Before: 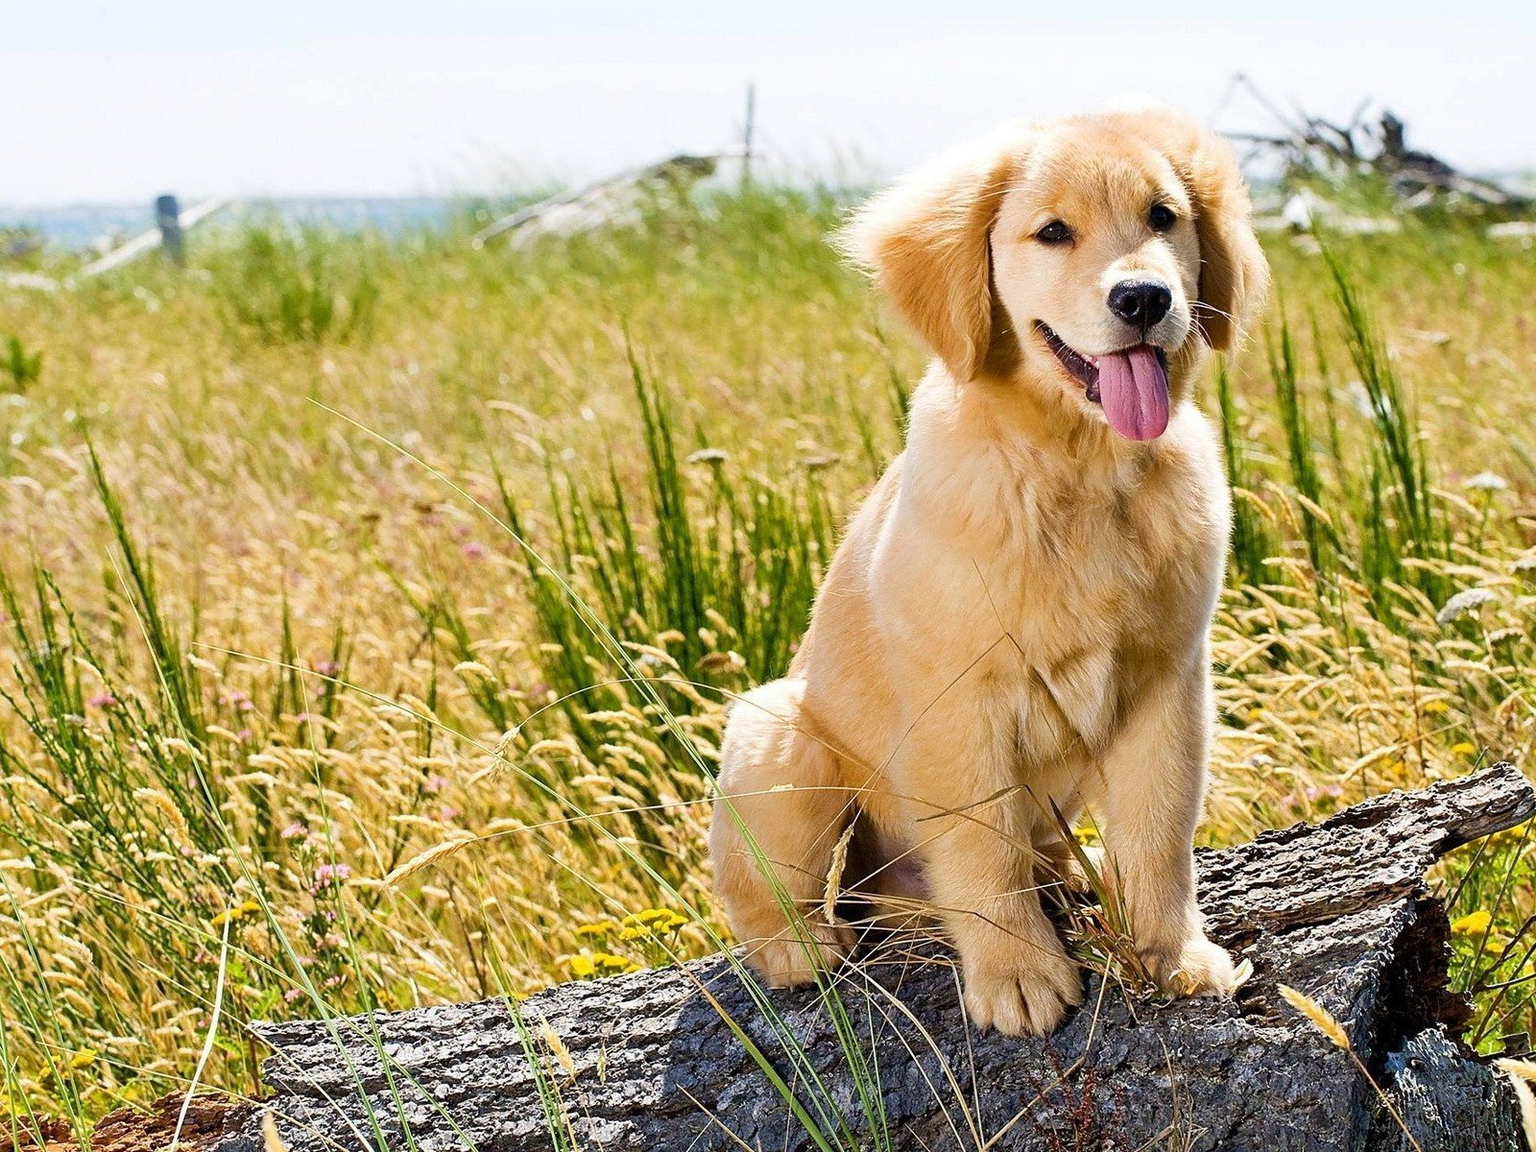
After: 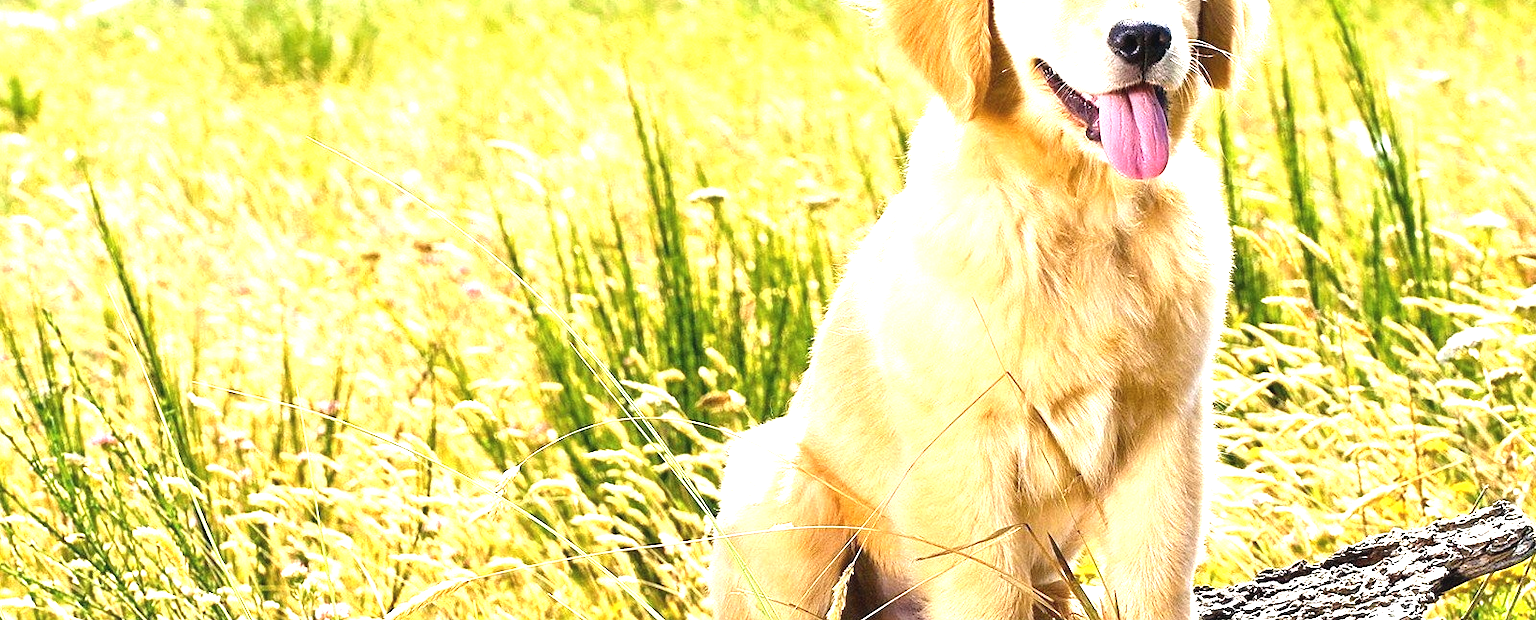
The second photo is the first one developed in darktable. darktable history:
tone equalizer: edges refinement/feathering 500, mask exposure compensation -1.57 EV, preserve details no
exposure: black level correction -0.002, exposure 1.356 EV, compensate highlight preservation false
crop and rotate: top 22.676%, bottom 23.488%
